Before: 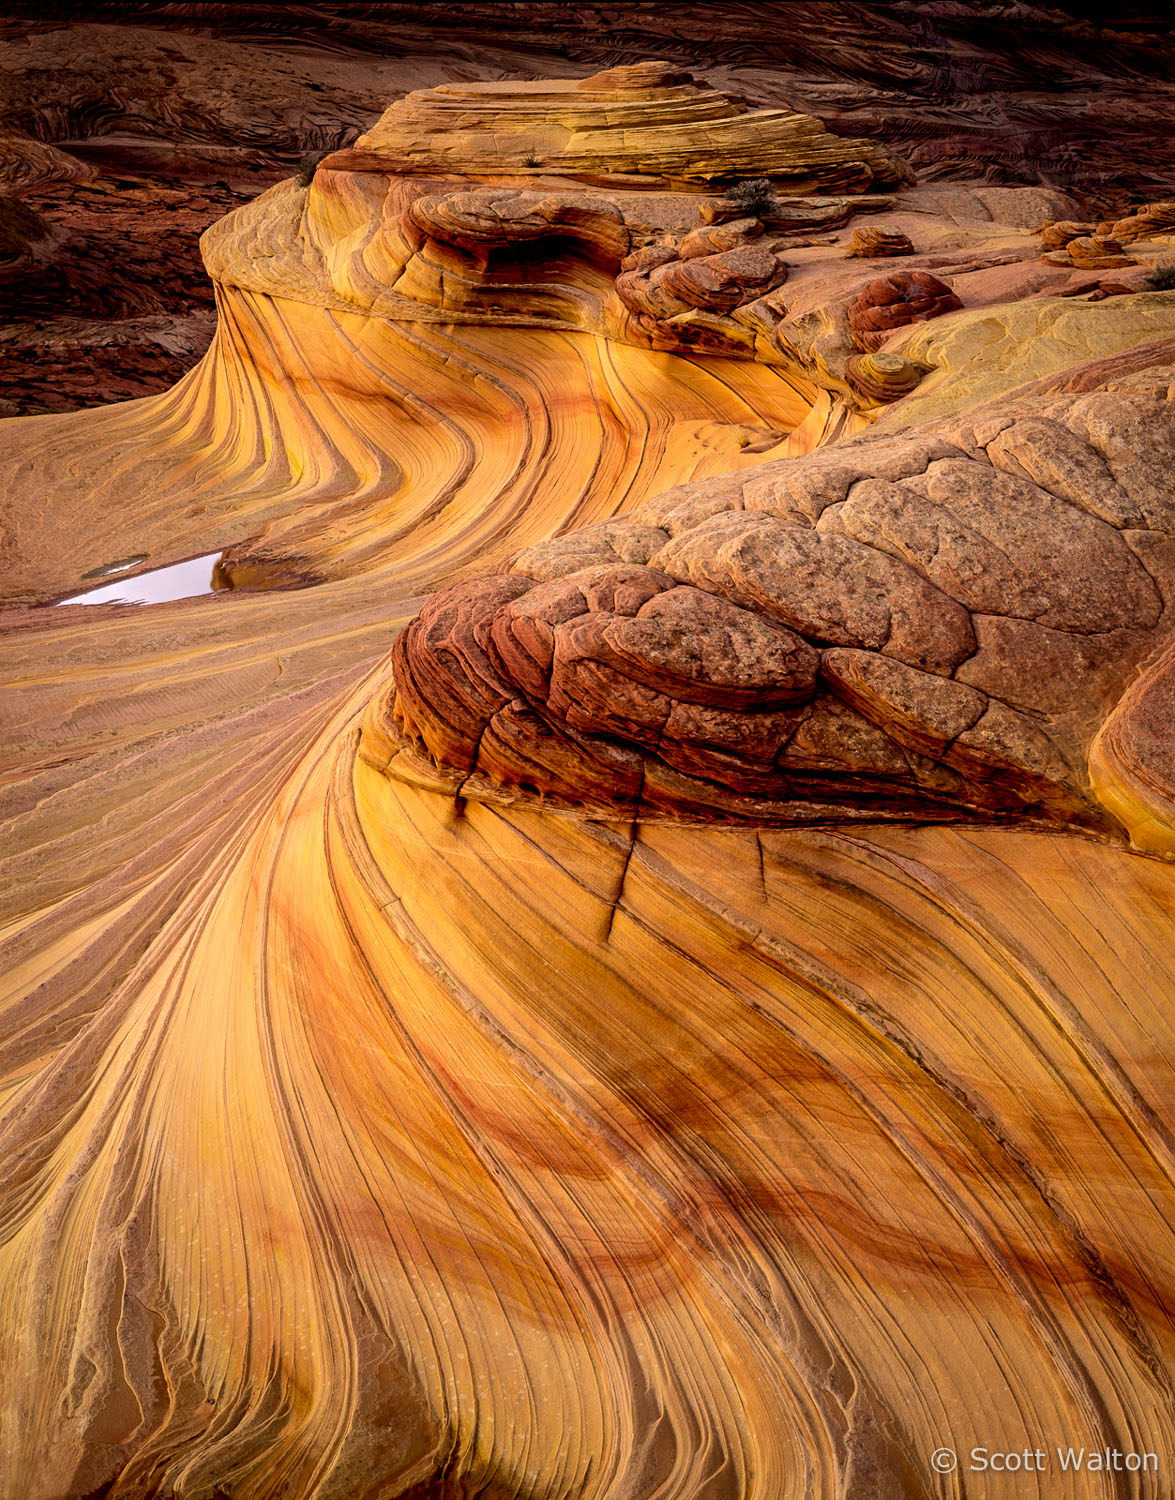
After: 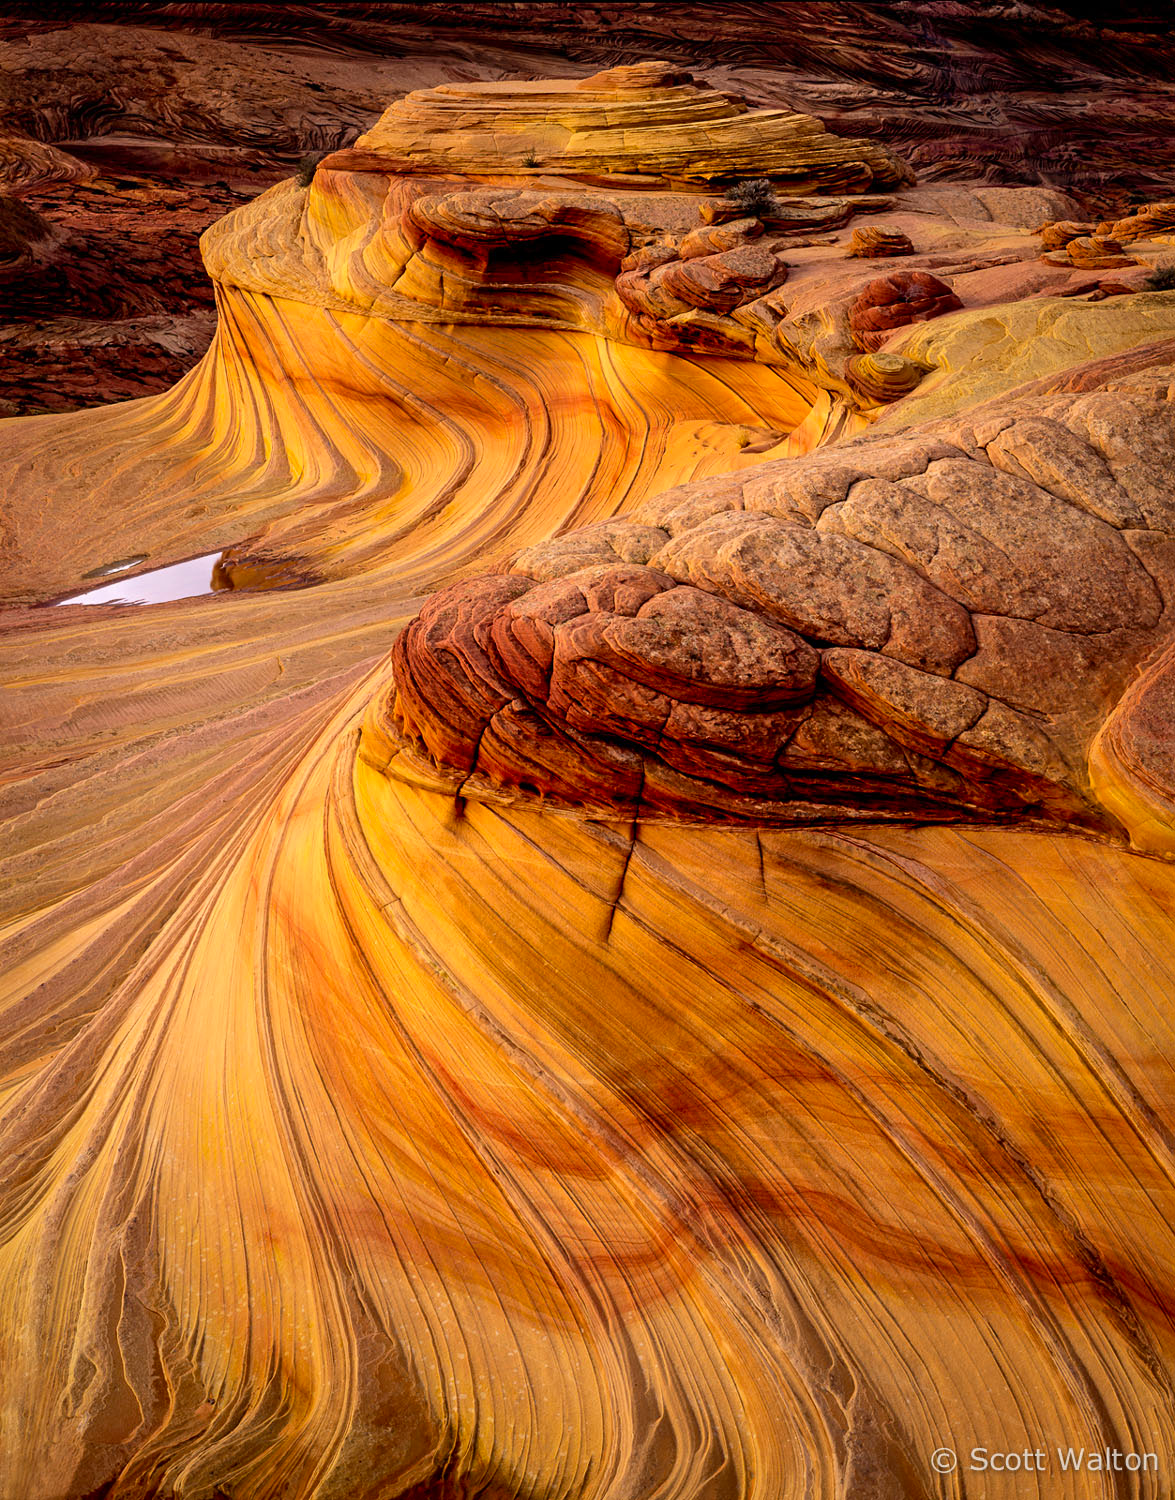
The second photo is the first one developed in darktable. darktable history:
contrast brightness saturation: saturation 0.18
shadows and highlights: shadows 37.27, highlights -28.18, soften with gaussian
